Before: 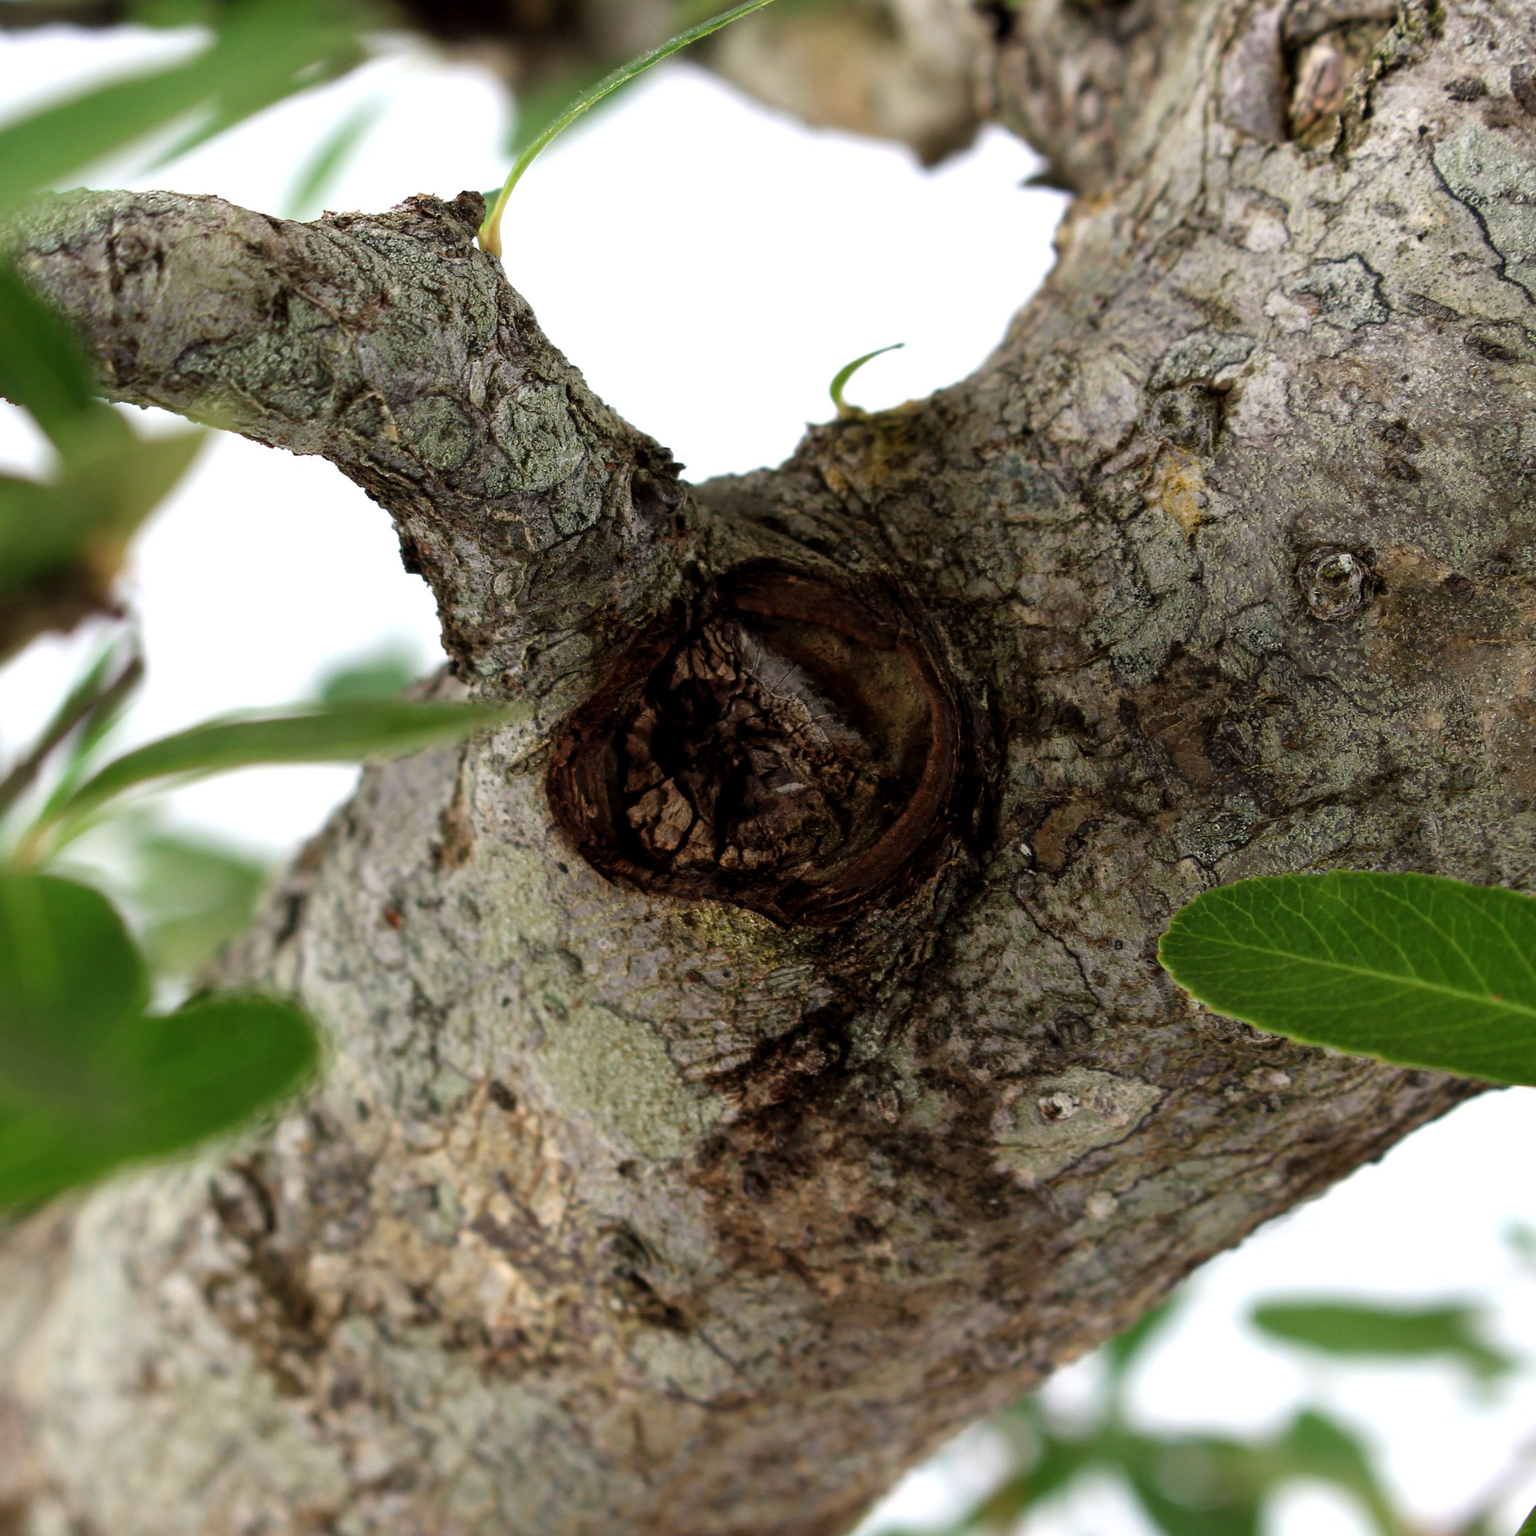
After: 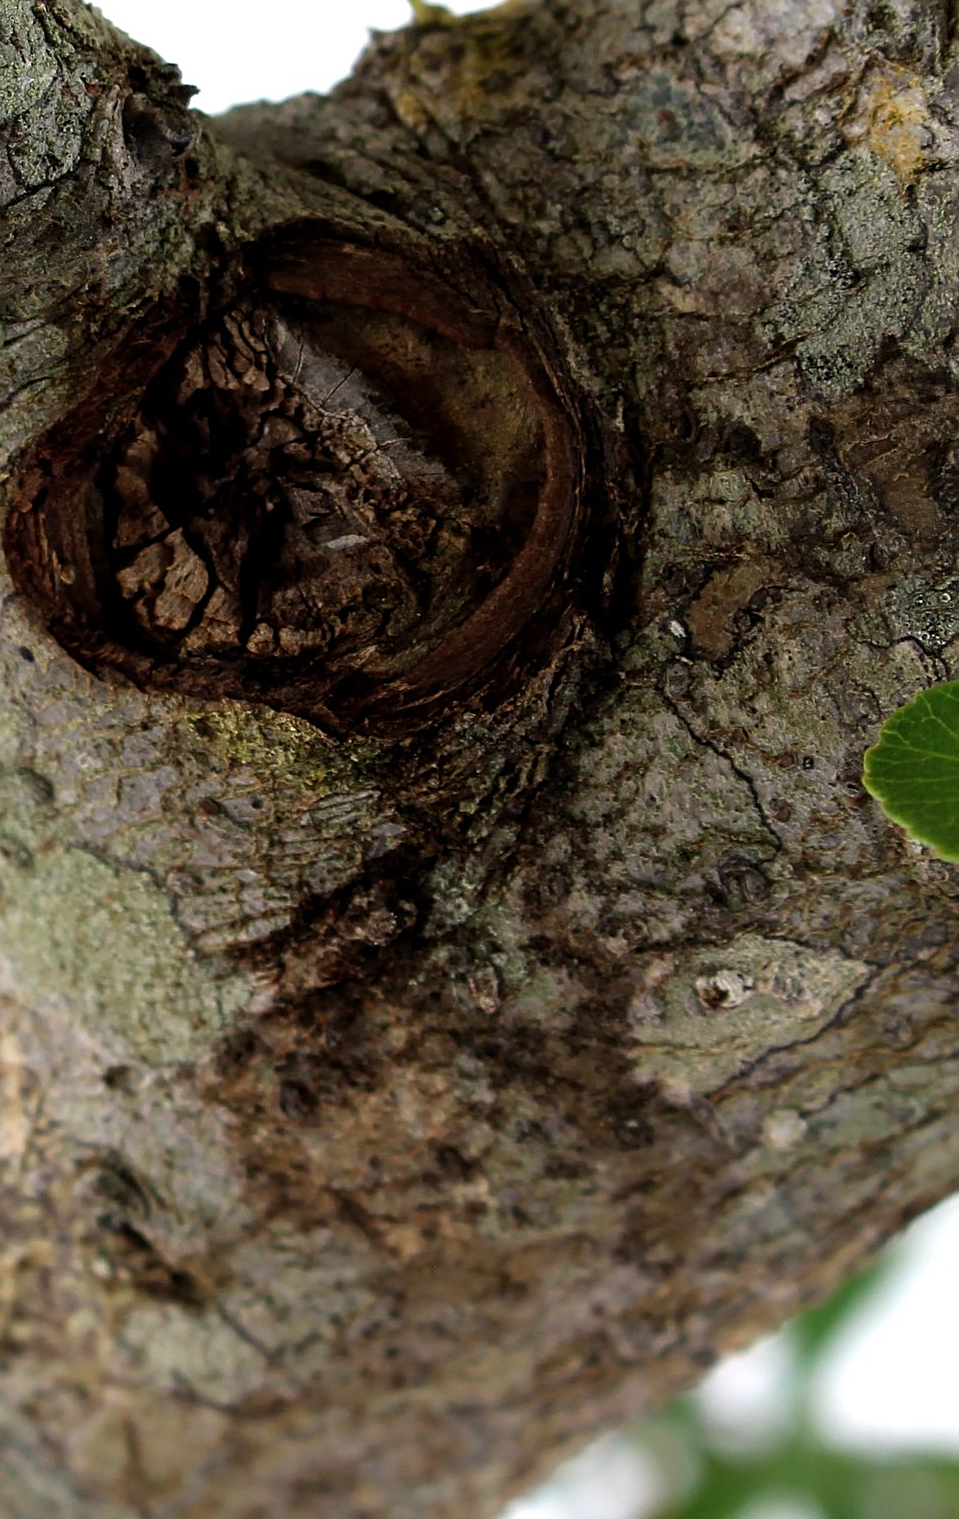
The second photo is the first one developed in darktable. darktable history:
crop: left 35.432%, top 26.233%, right 20.145%, bottom 3.432%
color zones: curves: ch0 [(0, 0.5) (0.143, 0.5) (0.286, 0.5) (0.429, 0.5) (0.571, 0.5) (0.714, 0.476) (0.857, 0.5) (1, 0.5)]; ch2 [(0, 0.5) (0.143, 0.5) (0.286, 0.5) (0.429, 0.5) (0.571, 0.5) (0.714, 0.487) (0.857, 0.5) (1, 0.5)]
sharpen: on, module defaults
